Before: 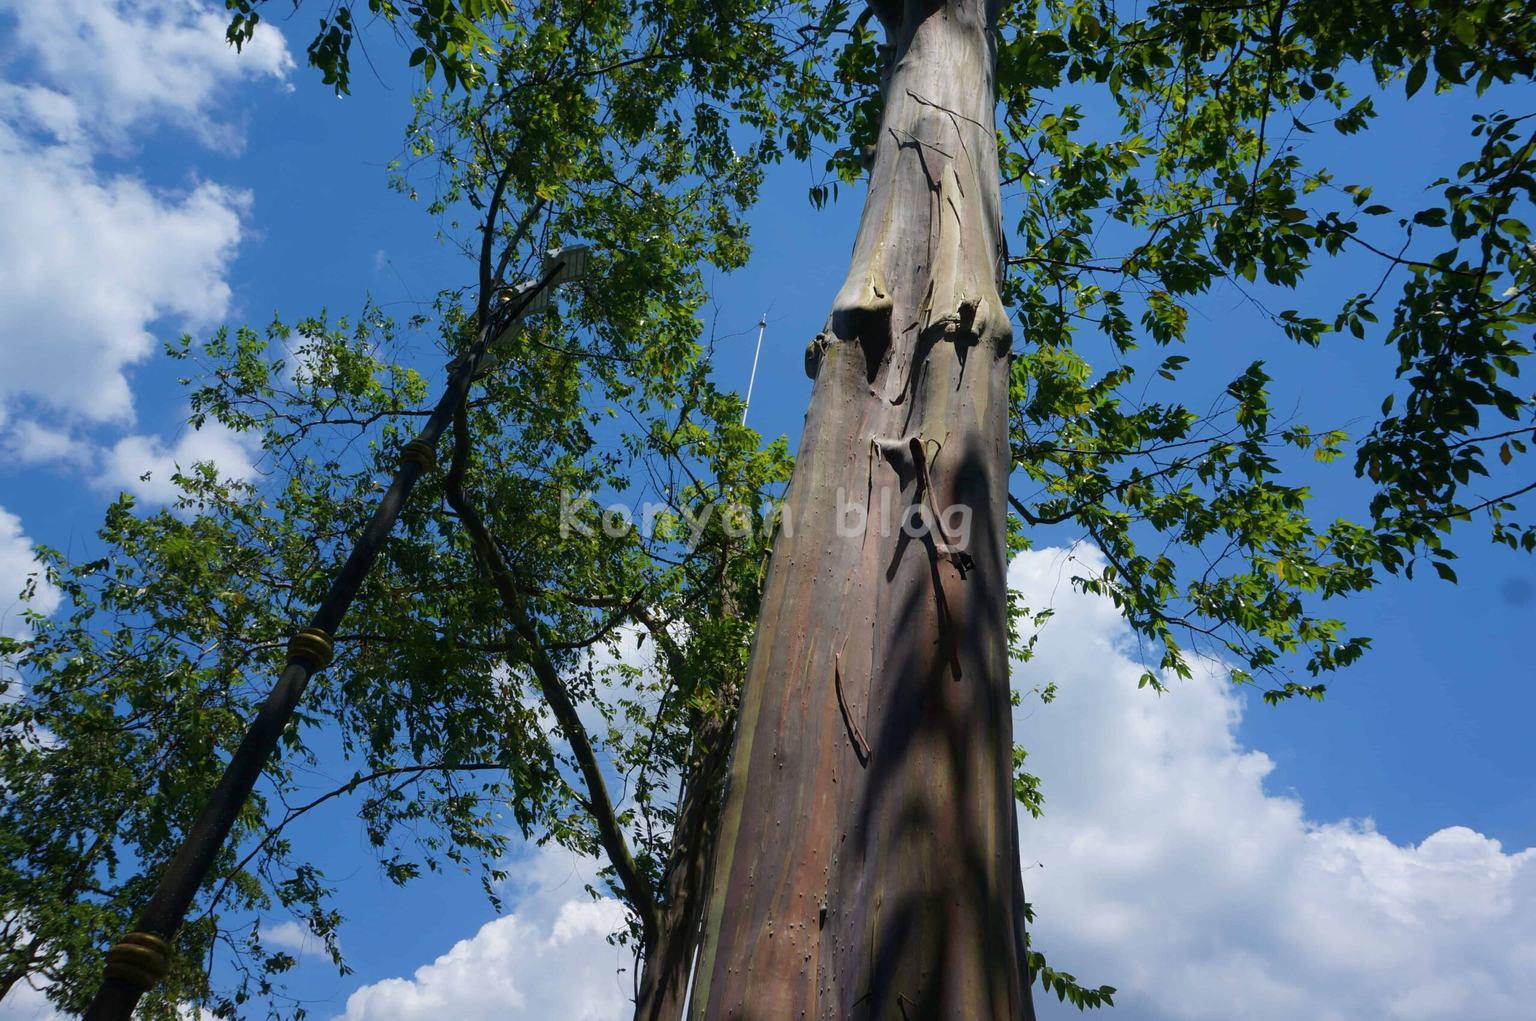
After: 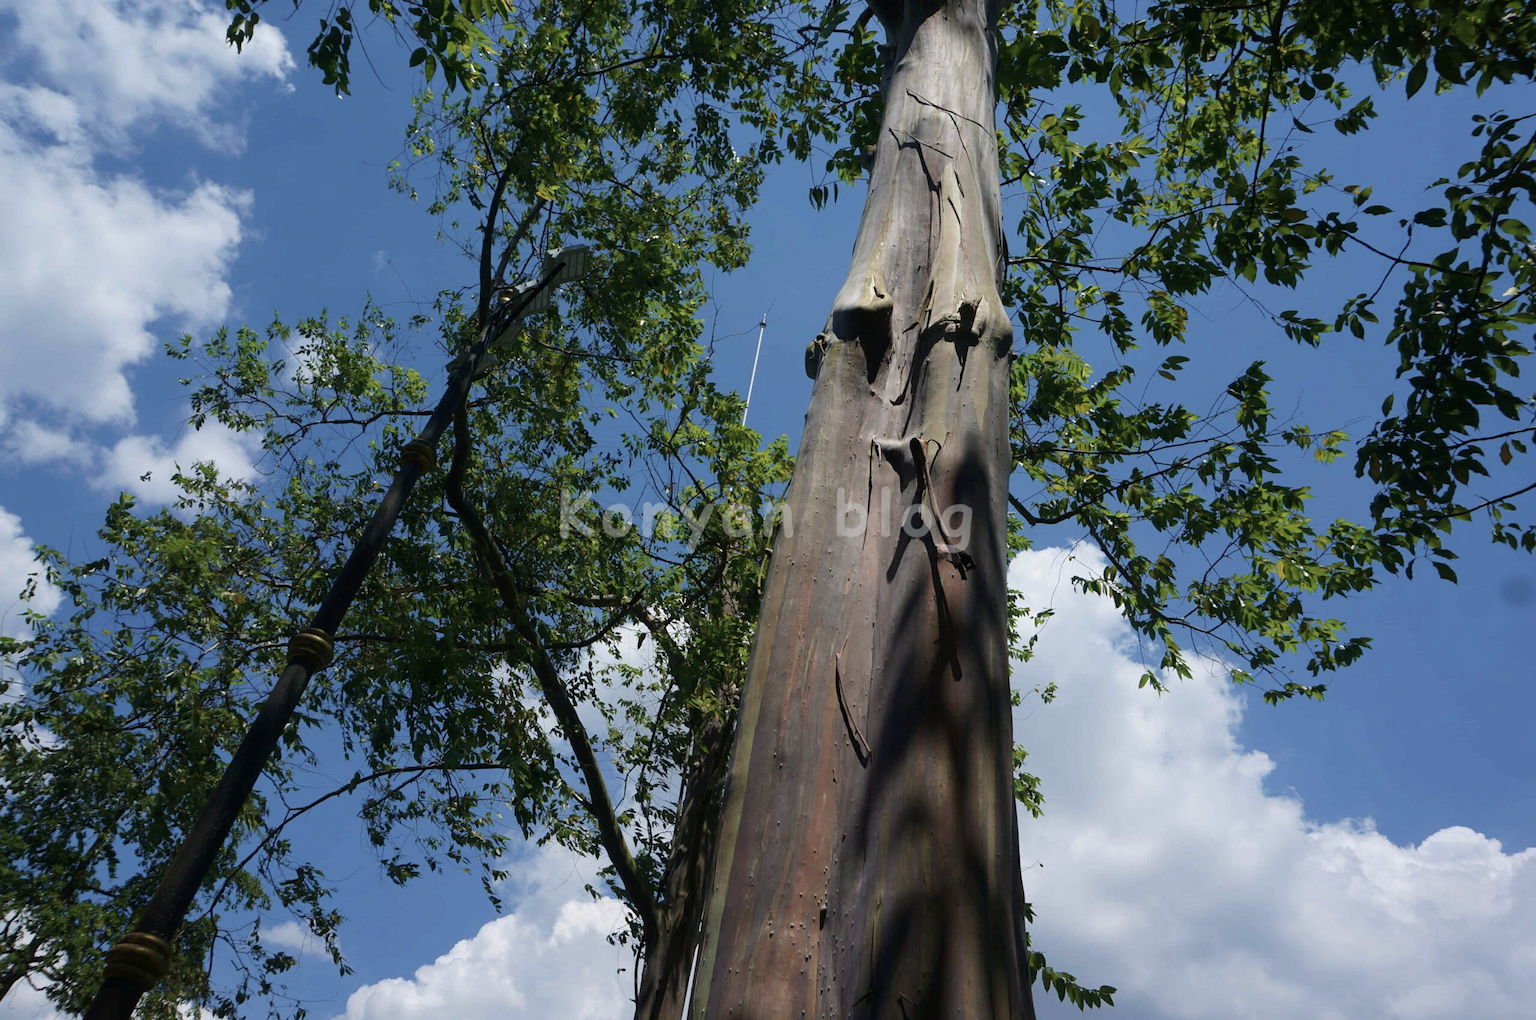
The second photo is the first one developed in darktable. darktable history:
contrast brightness saturation: contrast 0.061, brightness -0.014, saturation -0.238
